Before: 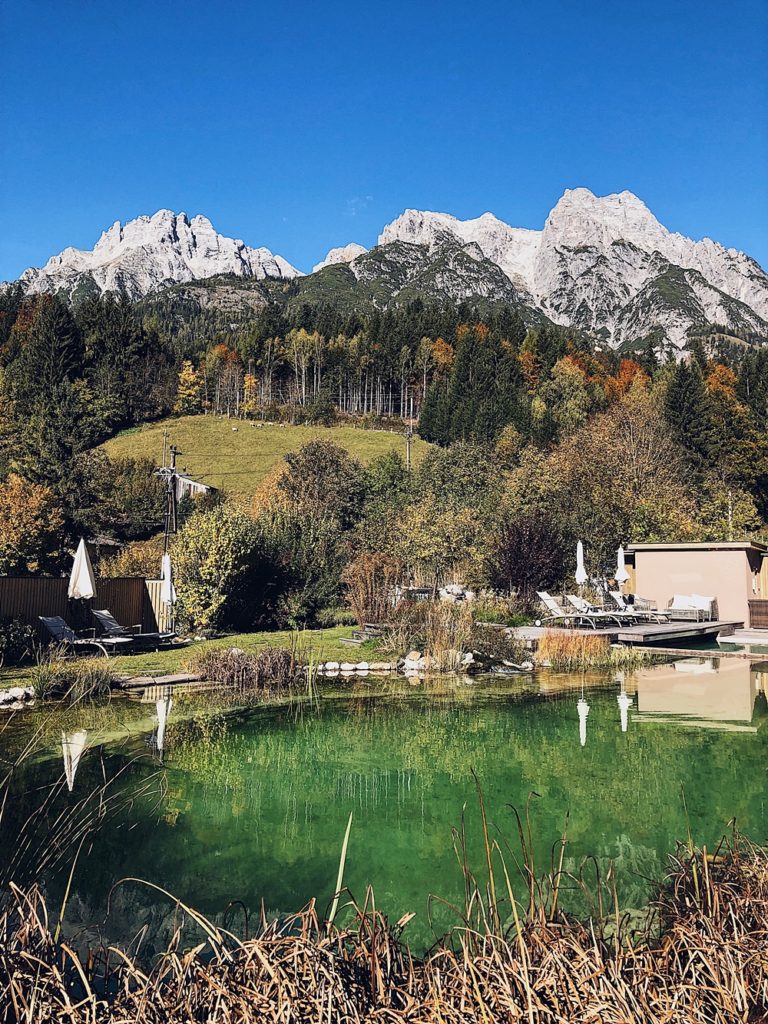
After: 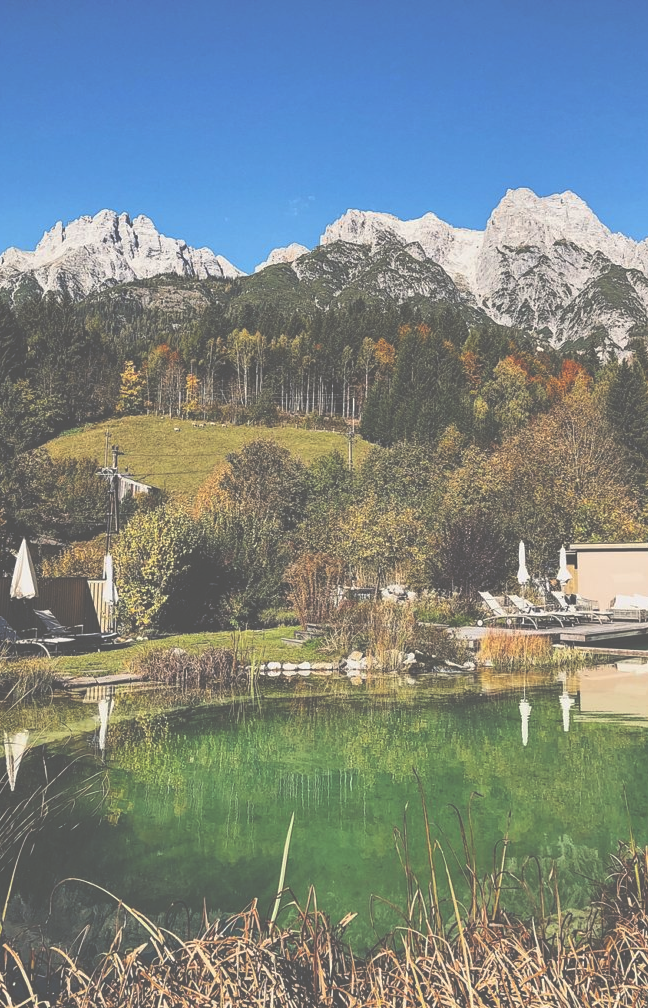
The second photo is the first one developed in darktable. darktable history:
color calibration: output colorfulness [0, 0.315, 0, 0], x 0.341, y 0.355, temperature 5166 K
exposure: black level correction -0.087, compensate highlight preservation false
crop: left 7.598%, right 7.873%
